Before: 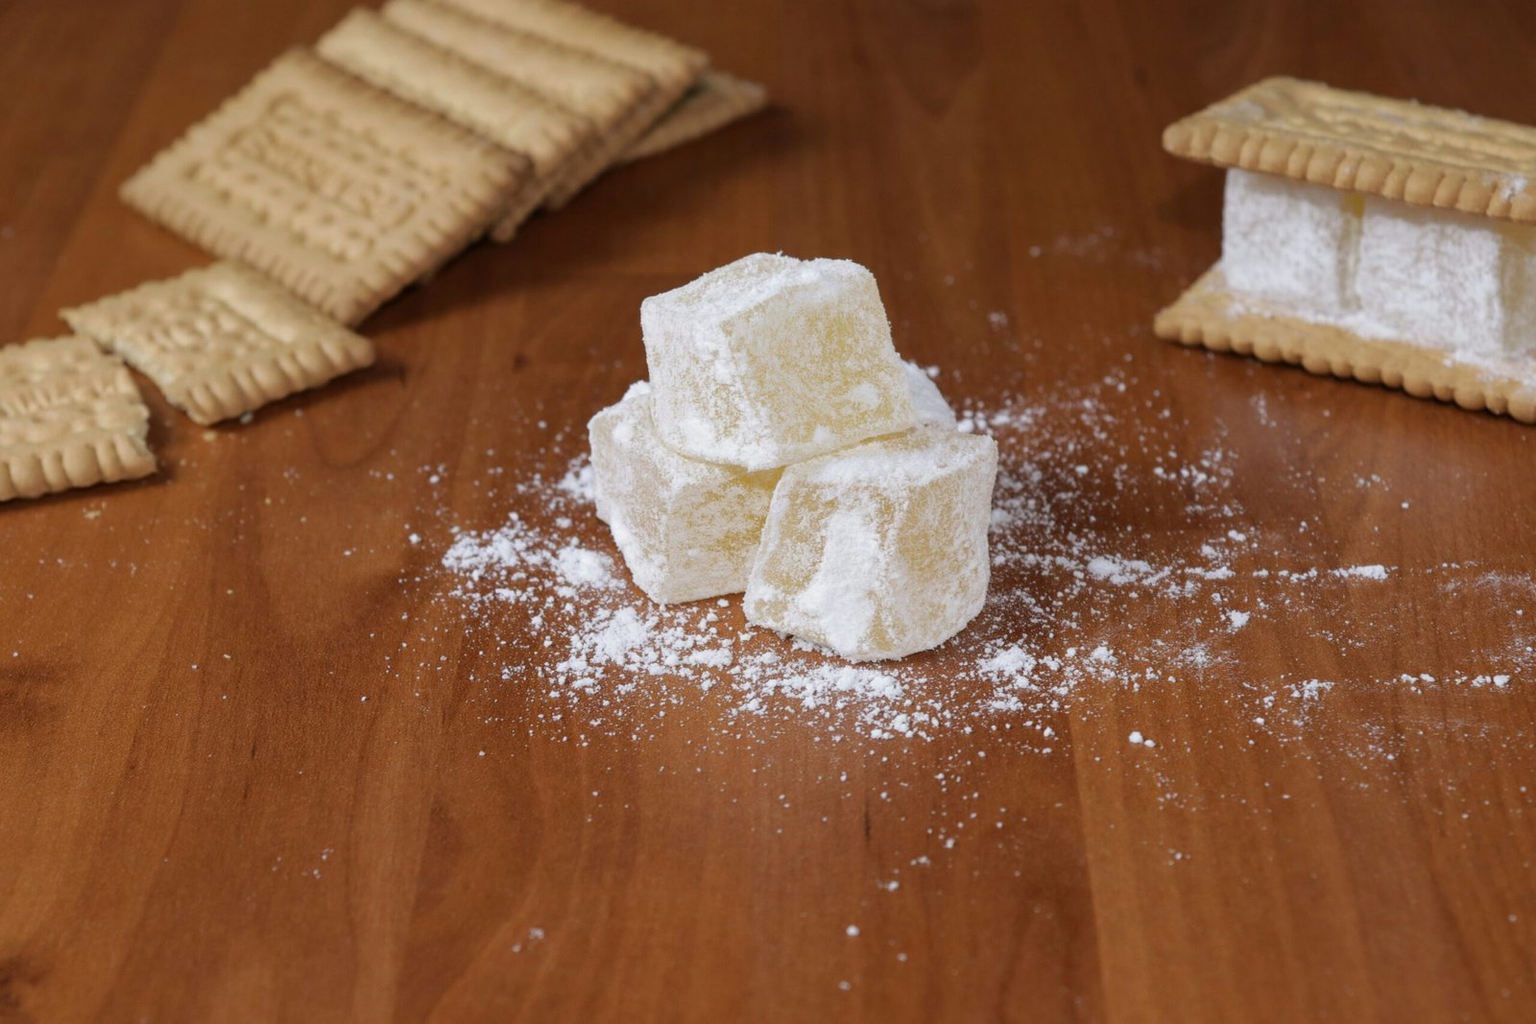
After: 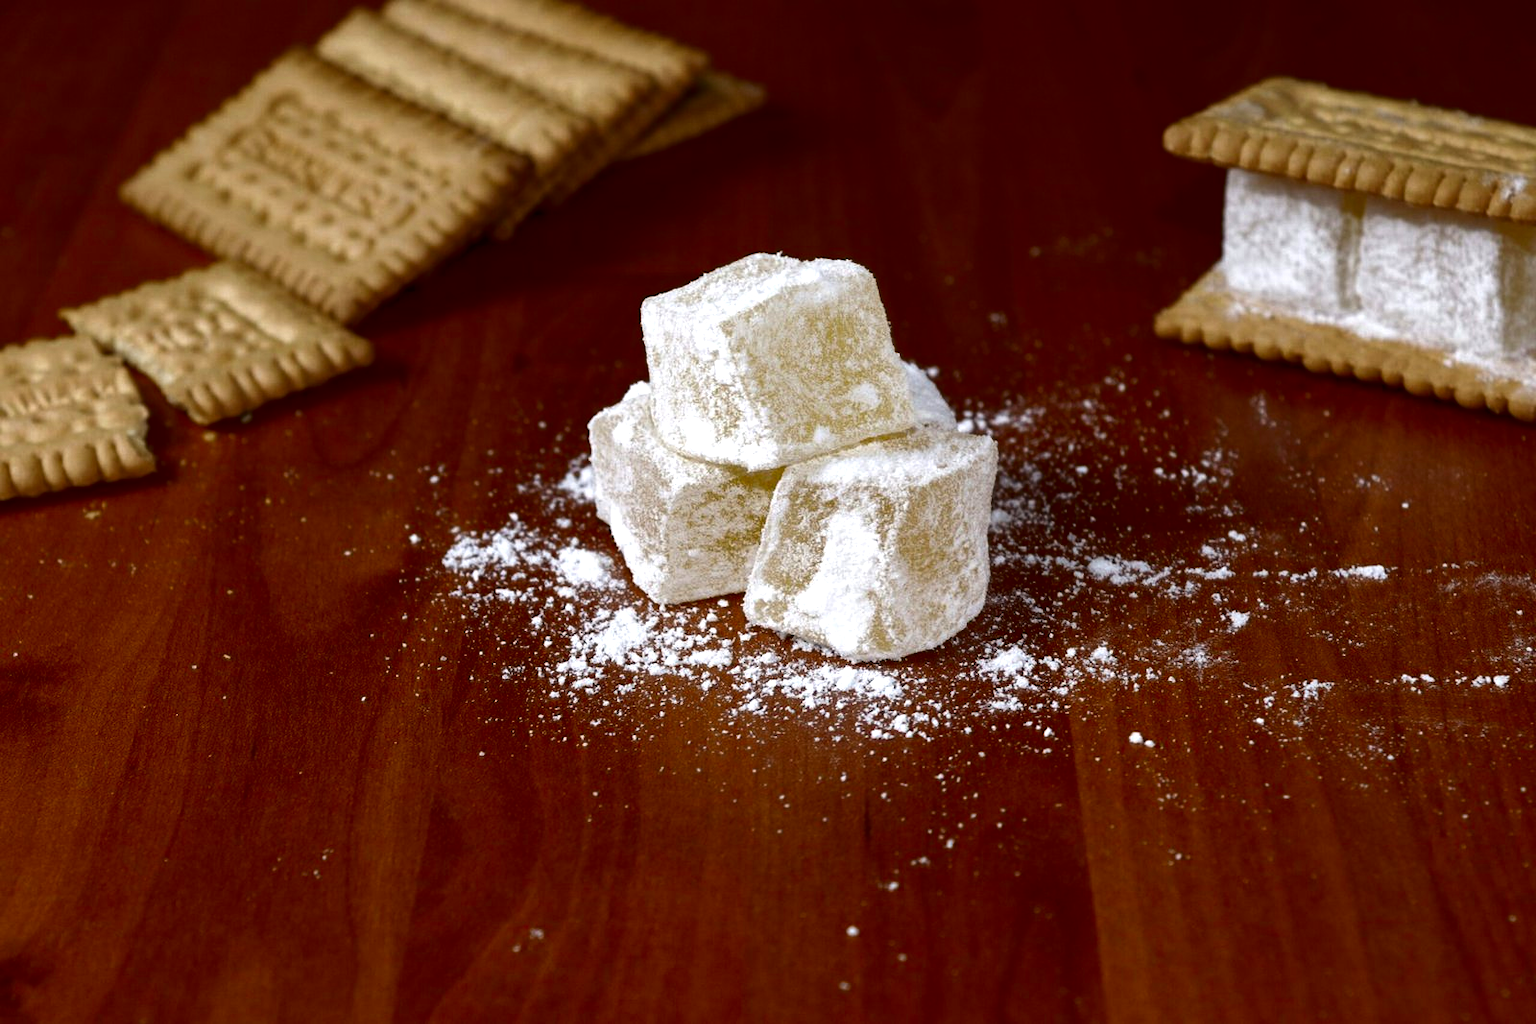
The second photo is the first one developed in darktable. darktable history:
shadows and highlights: shadows 25, highlights -48, soften with gaussian
exposure: black level correction 0.001, exposure 0.5 EV, compensate exposure bias true, compensate highlight preservation false
contrast brightness saturation: contrast 0.09, brightness -0.59, saturation 0.17
